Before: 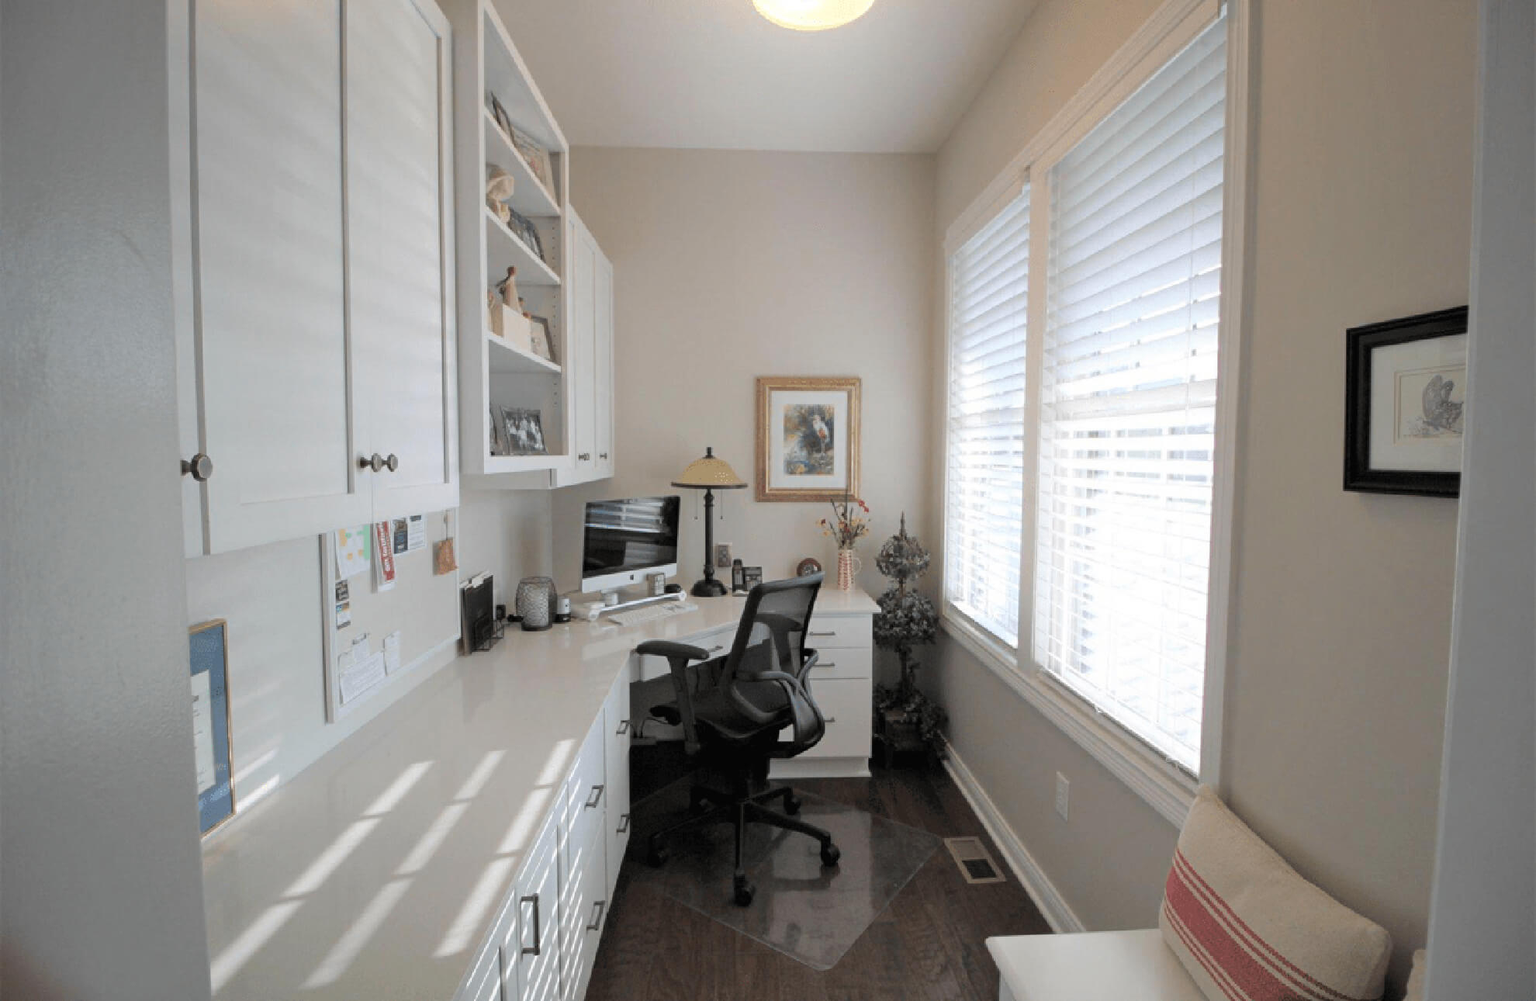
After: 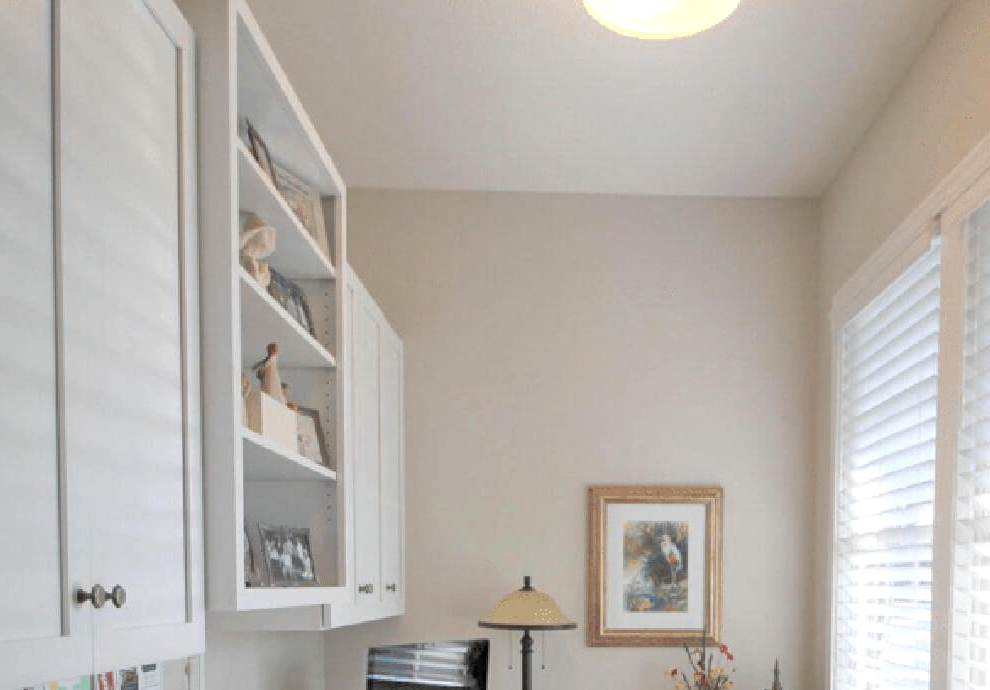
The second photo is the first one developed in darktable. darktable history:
tone equalizer: -7 EV 0.15 EV, -6 EV 0.6 EV, -5 EV 1.15 EV, -4 EV 1.33 EV, -3 EV 1.15 EV, -2 EV 0.6 EV, -1 EV 0.15 EV, mask exposure compensation -0.5 EV
local contrast: highlights 100%, shadows 100%, detail 120%, midtone range 0.2
crop: left 19.556%, right 30.401%, bottom 46.458%
